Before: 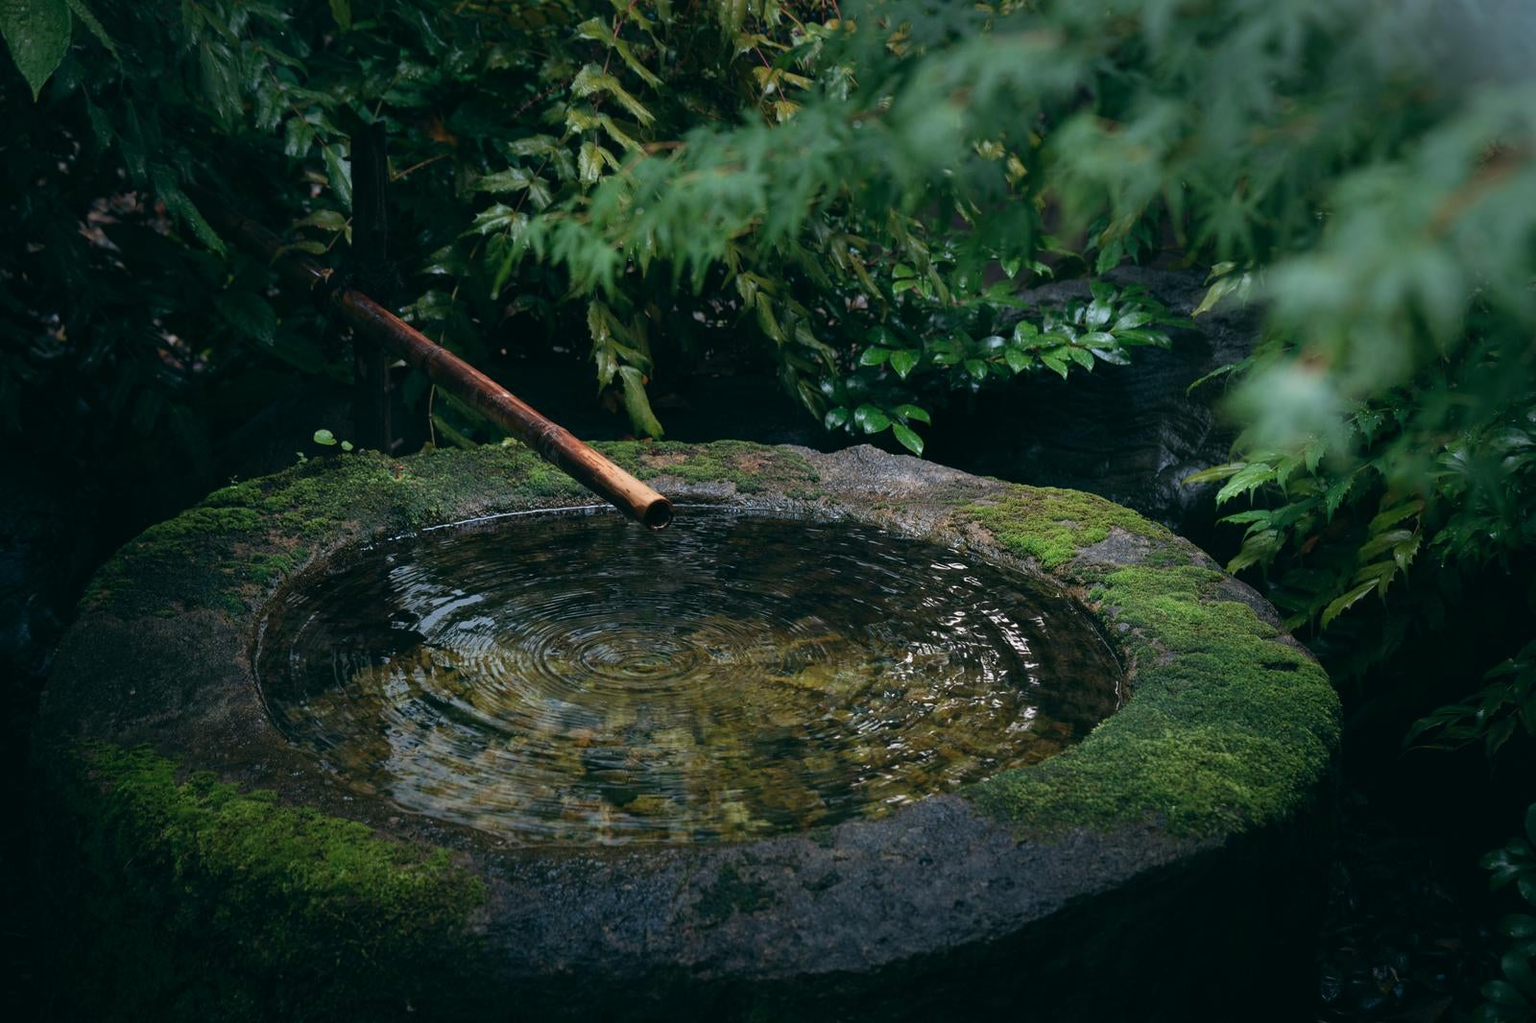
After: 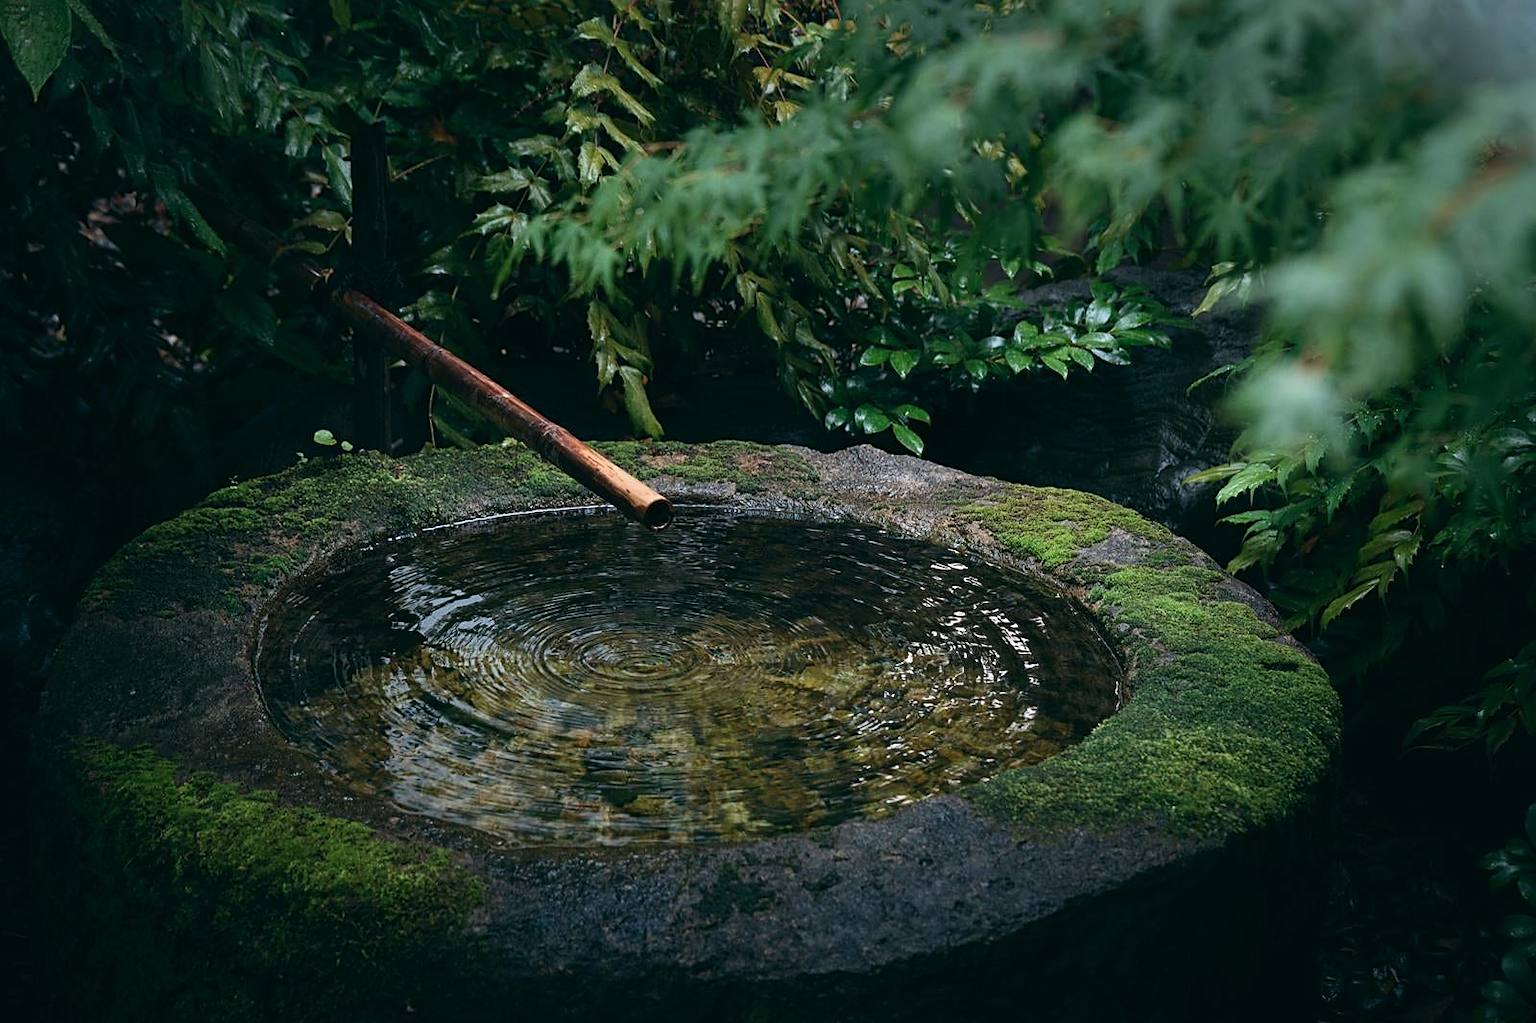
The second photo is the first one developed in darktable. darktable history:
contrast brightness saturation: contrast 0.15, brightness 0.051
sharpen: on, module defaults
